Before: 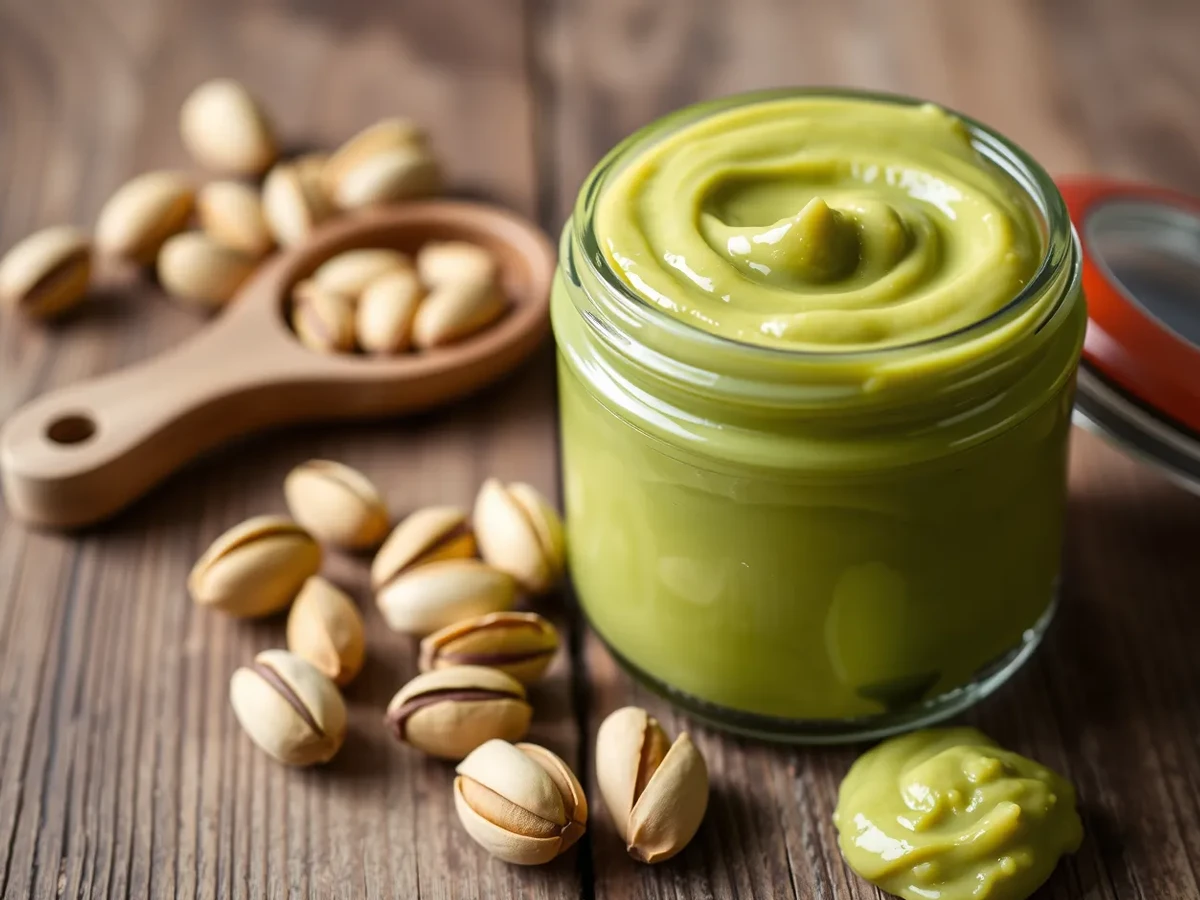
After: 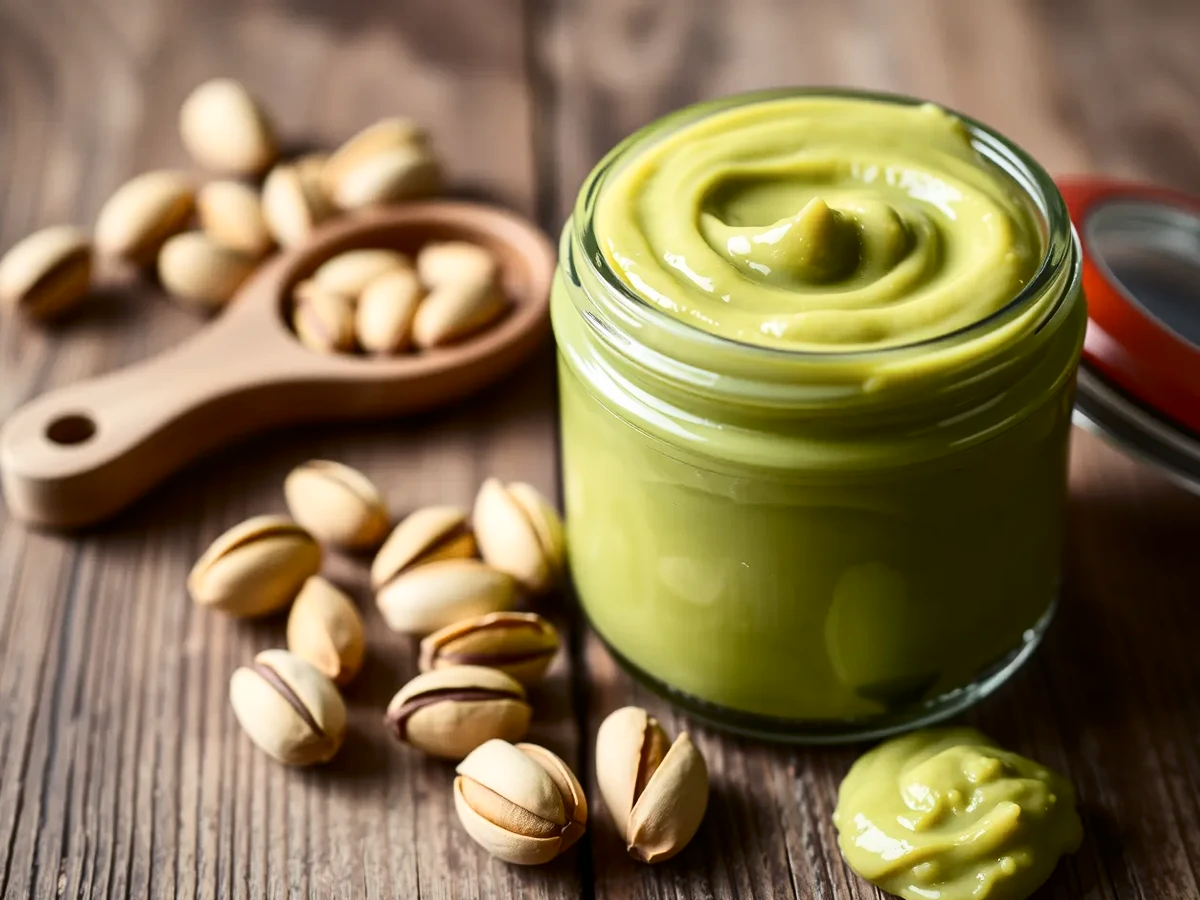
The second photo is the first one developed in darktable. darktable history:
contrast brightness saturation: contrast 0.223
